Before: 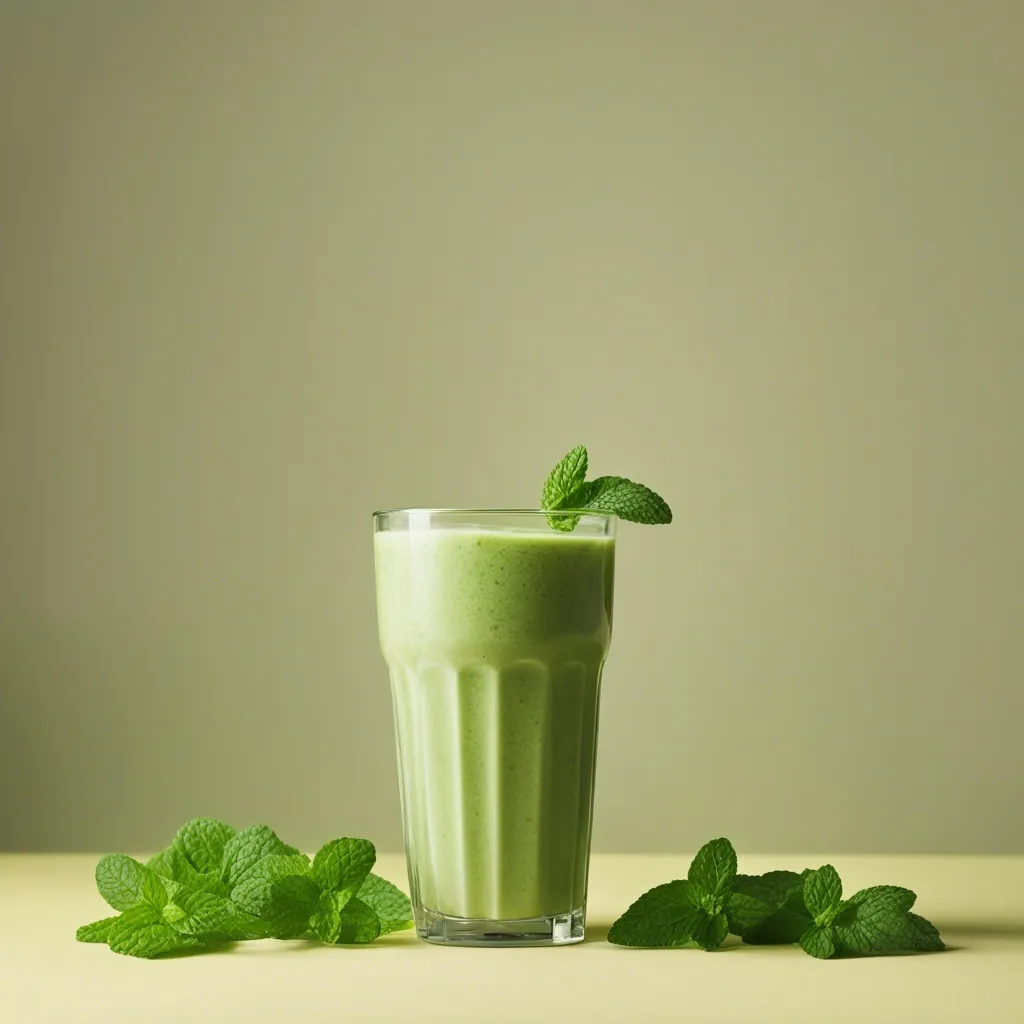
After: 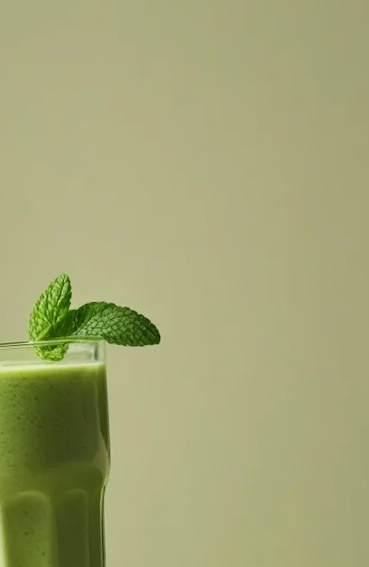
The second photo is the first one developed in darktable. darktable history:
rotate and perspective: rotation -5°, crop left 0.05, crop right 0.952, crop top 0.11, crop bottom 0.89
crop and rotate: left 49.936%, top 10.094%, right 13.136%, bottom 24.256%
